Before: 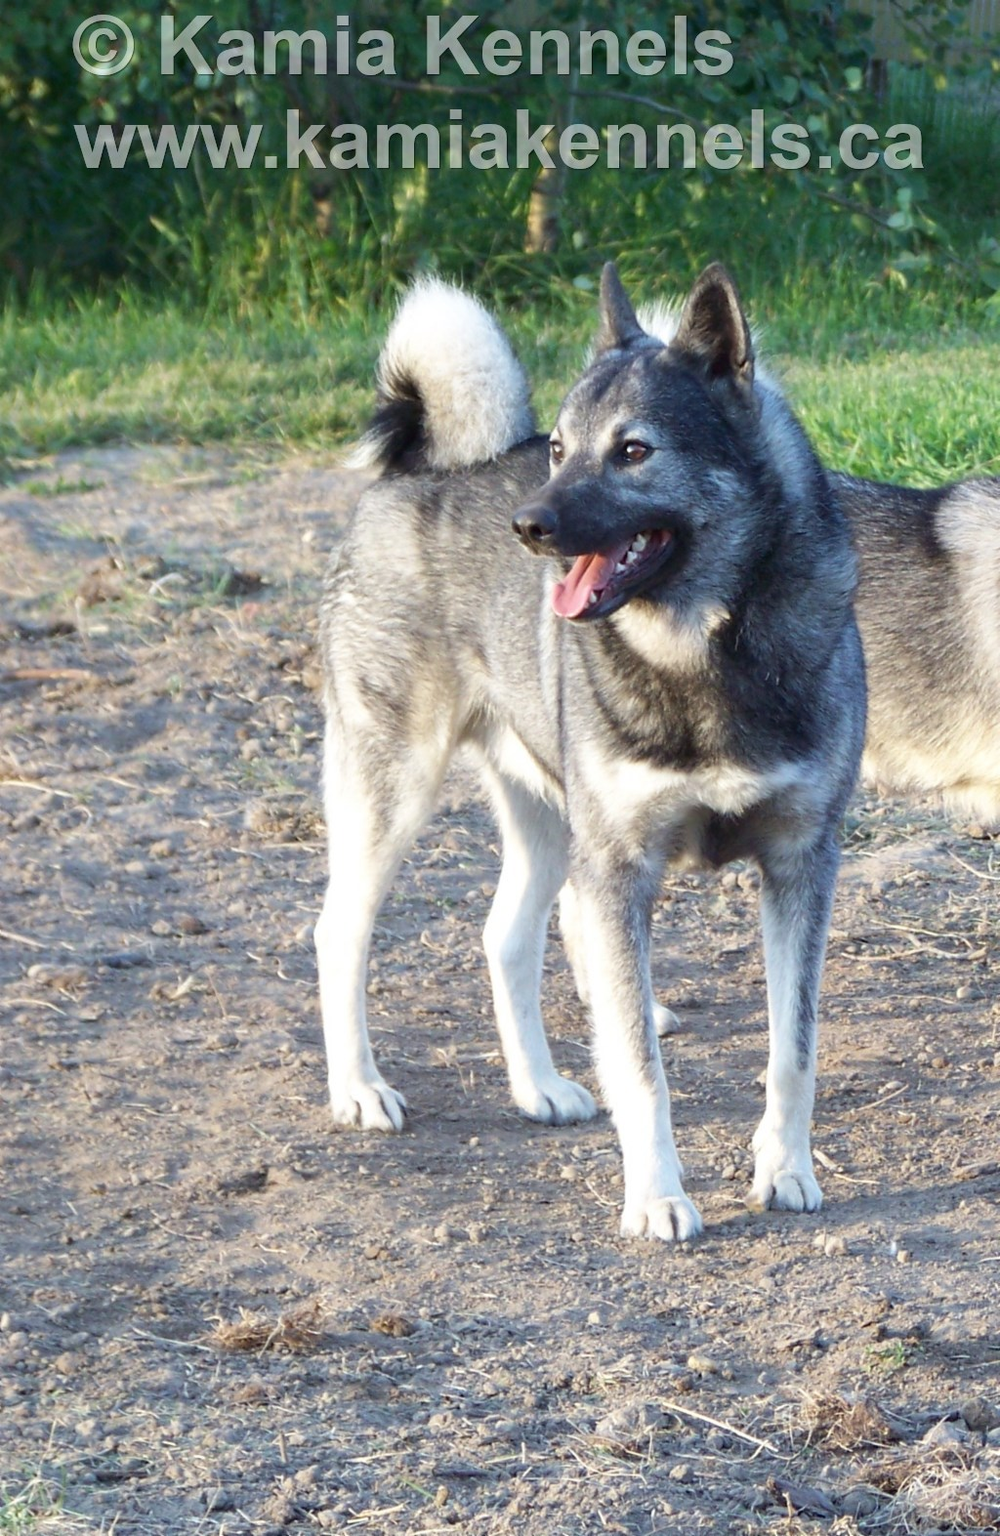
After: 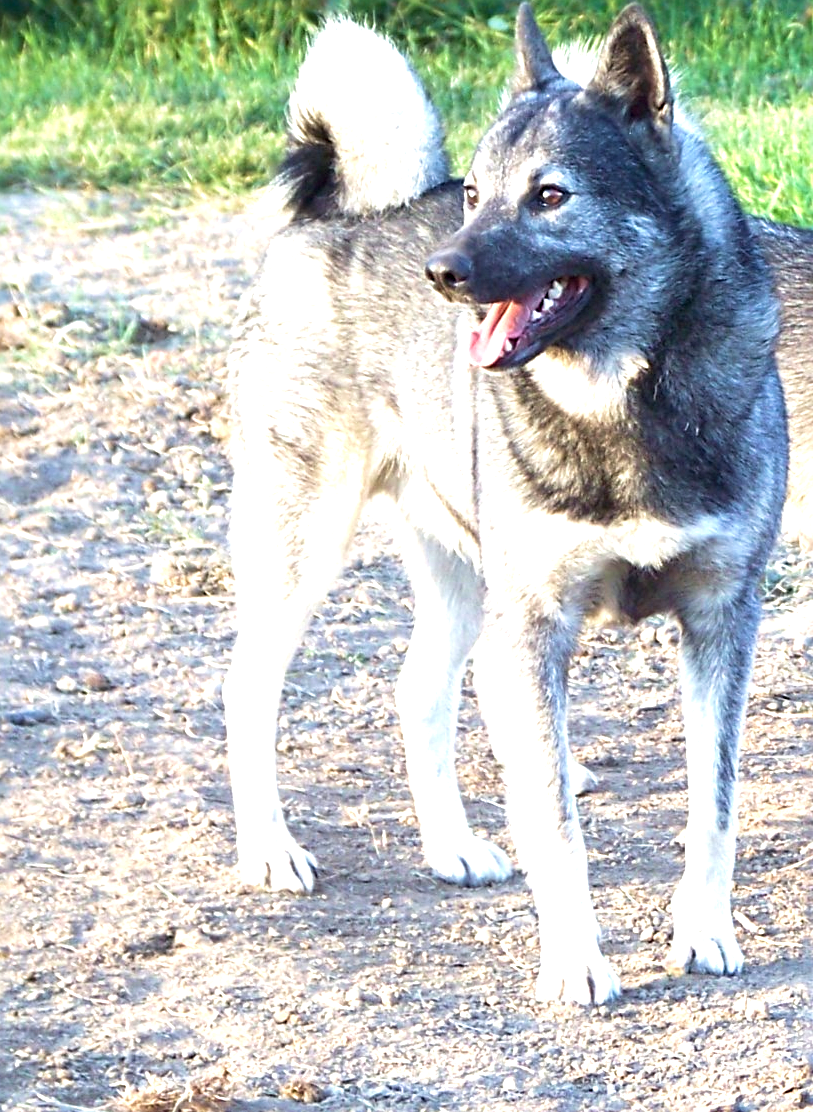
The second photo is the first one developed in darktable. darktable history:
crop: left 9.712%, top 16.928%, right 10.845%, bottom 12.332%
sharpen: radius 4
velvia: on, module defaults
exposure: black level correction 0.001, exposure 1.05 EV, compensate exposure bias true, compensate highlight preservation false
